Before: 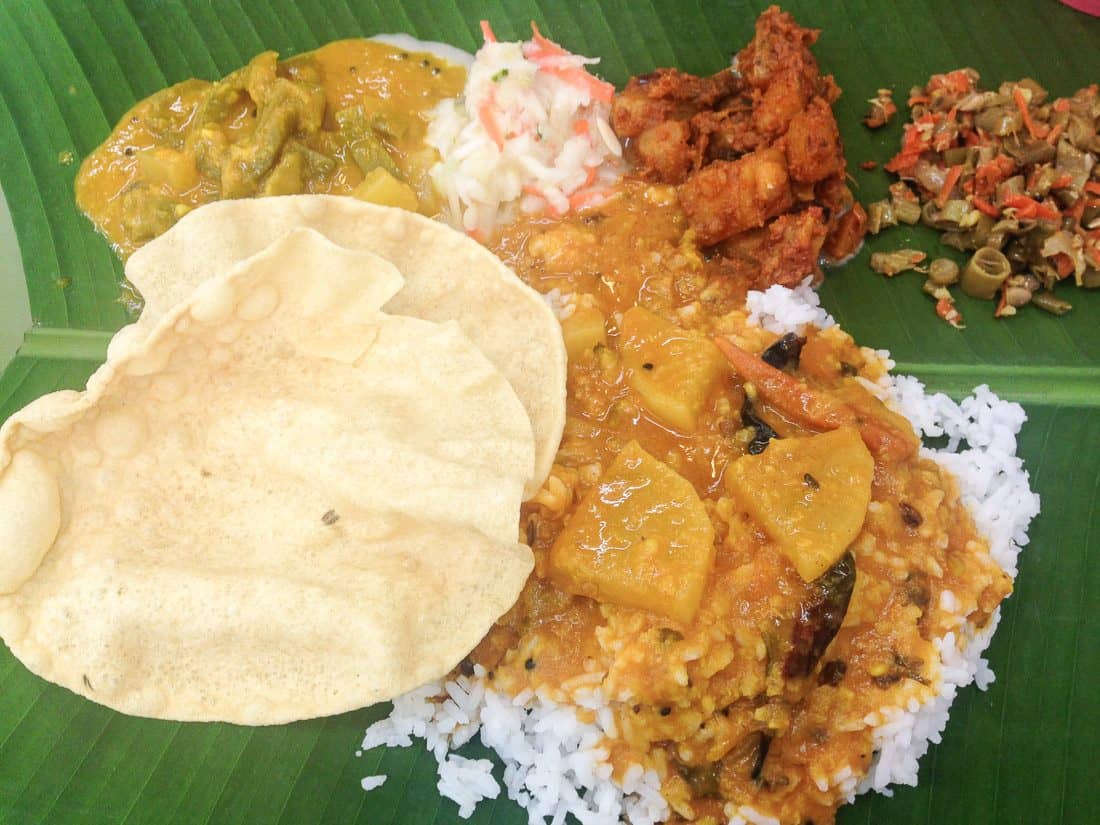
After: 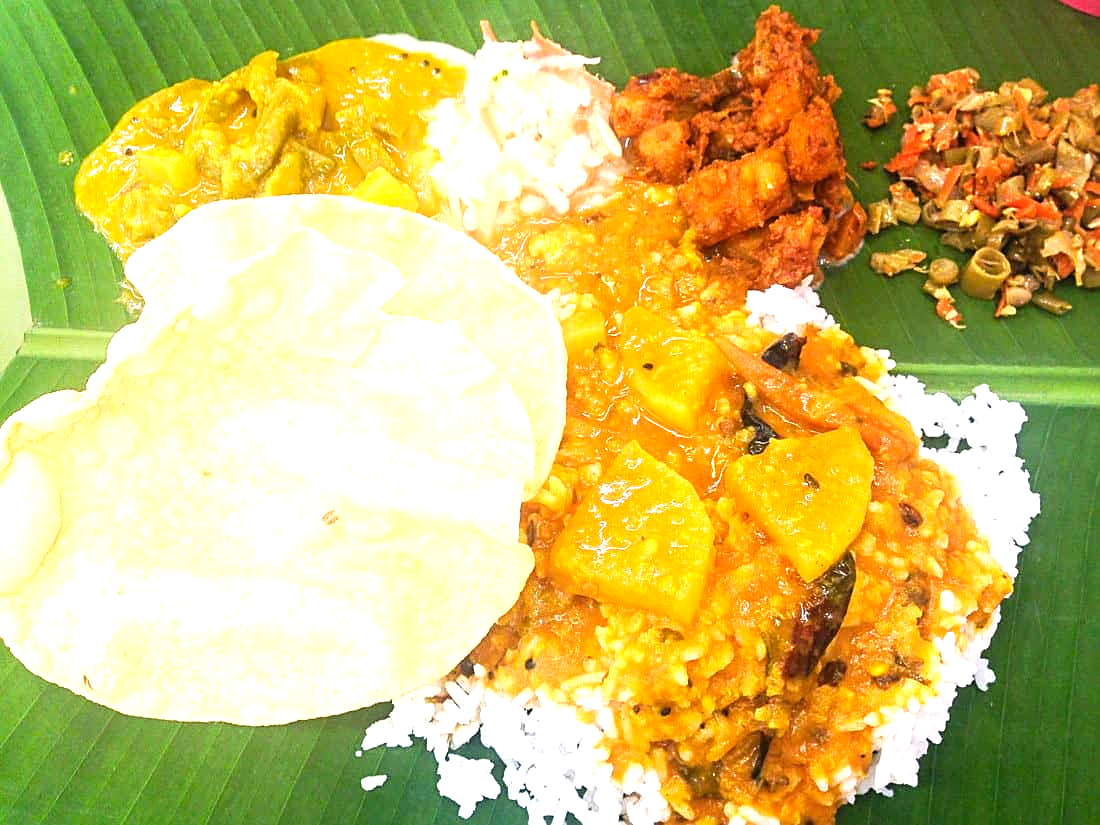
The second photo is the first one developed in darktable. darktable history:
color balance rgb: highlights gain › chroma 1.622%, highlights gain › hue 56.7°, perceptual saturation grading › global saturation 10.053%, global vibrance 20%
exposure: black level correction 0, exposure 1.098 EV, compensate exposure bias true, compensate highlight preservation false
sharpen: on, module defaults
